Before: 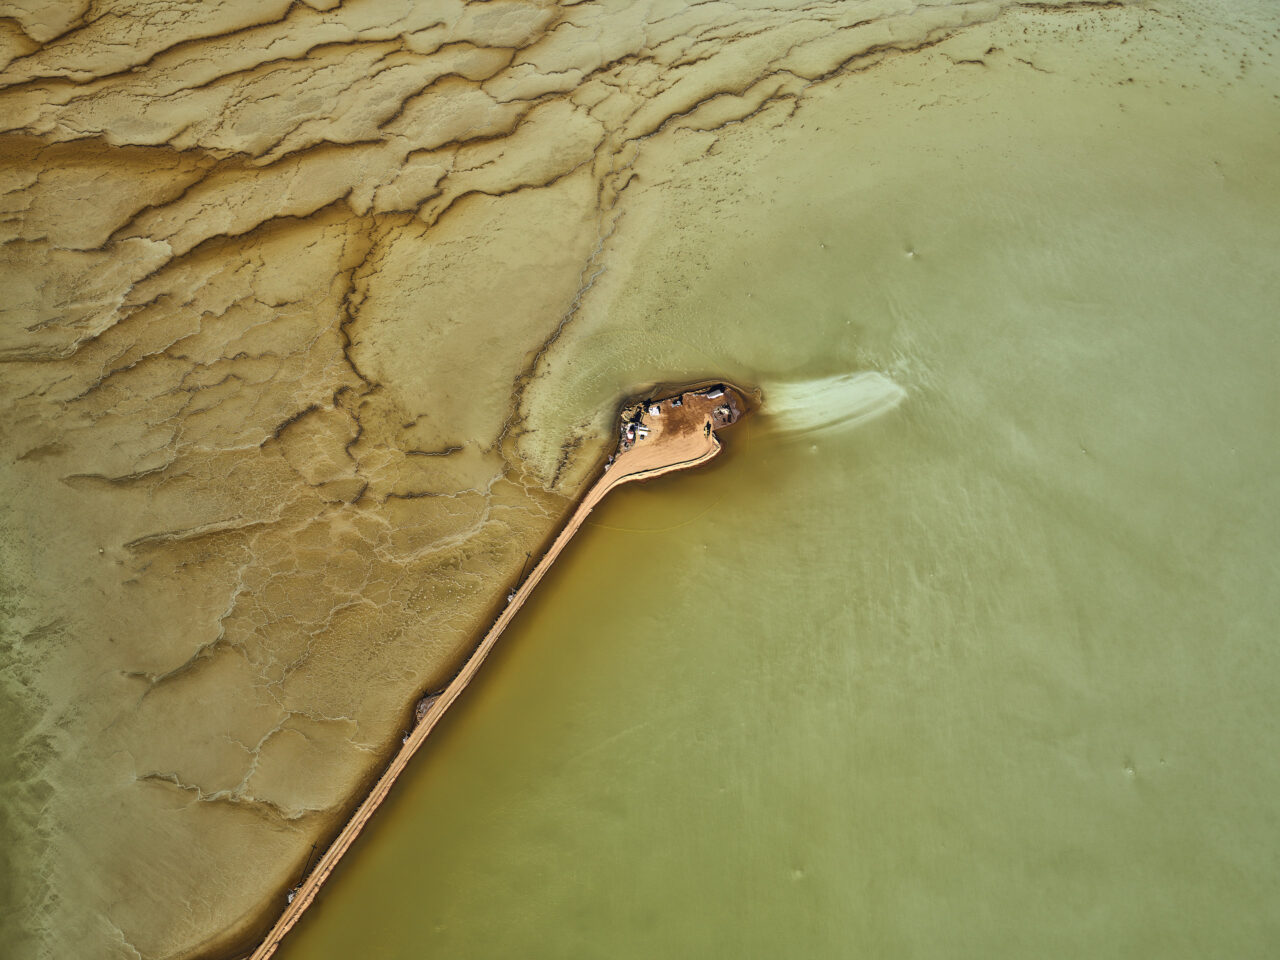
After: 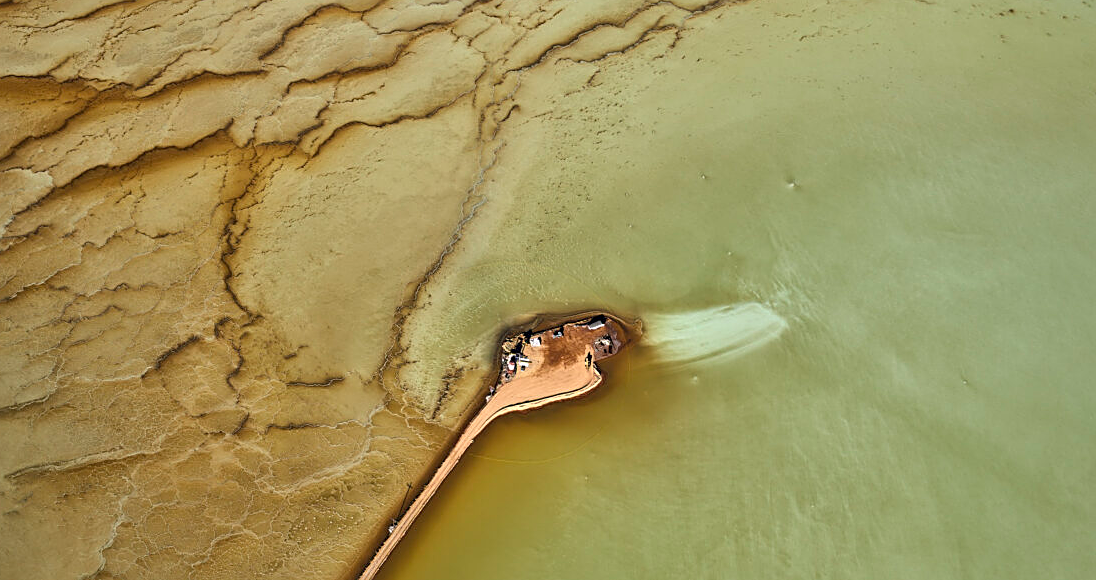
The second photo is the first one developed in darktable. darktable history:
sharpen: on, module defaults
tone equalizer: on, module defaults
crop and rotate: left 9.345%, top 7.22%, right 4.982%, bottom 32.331%
